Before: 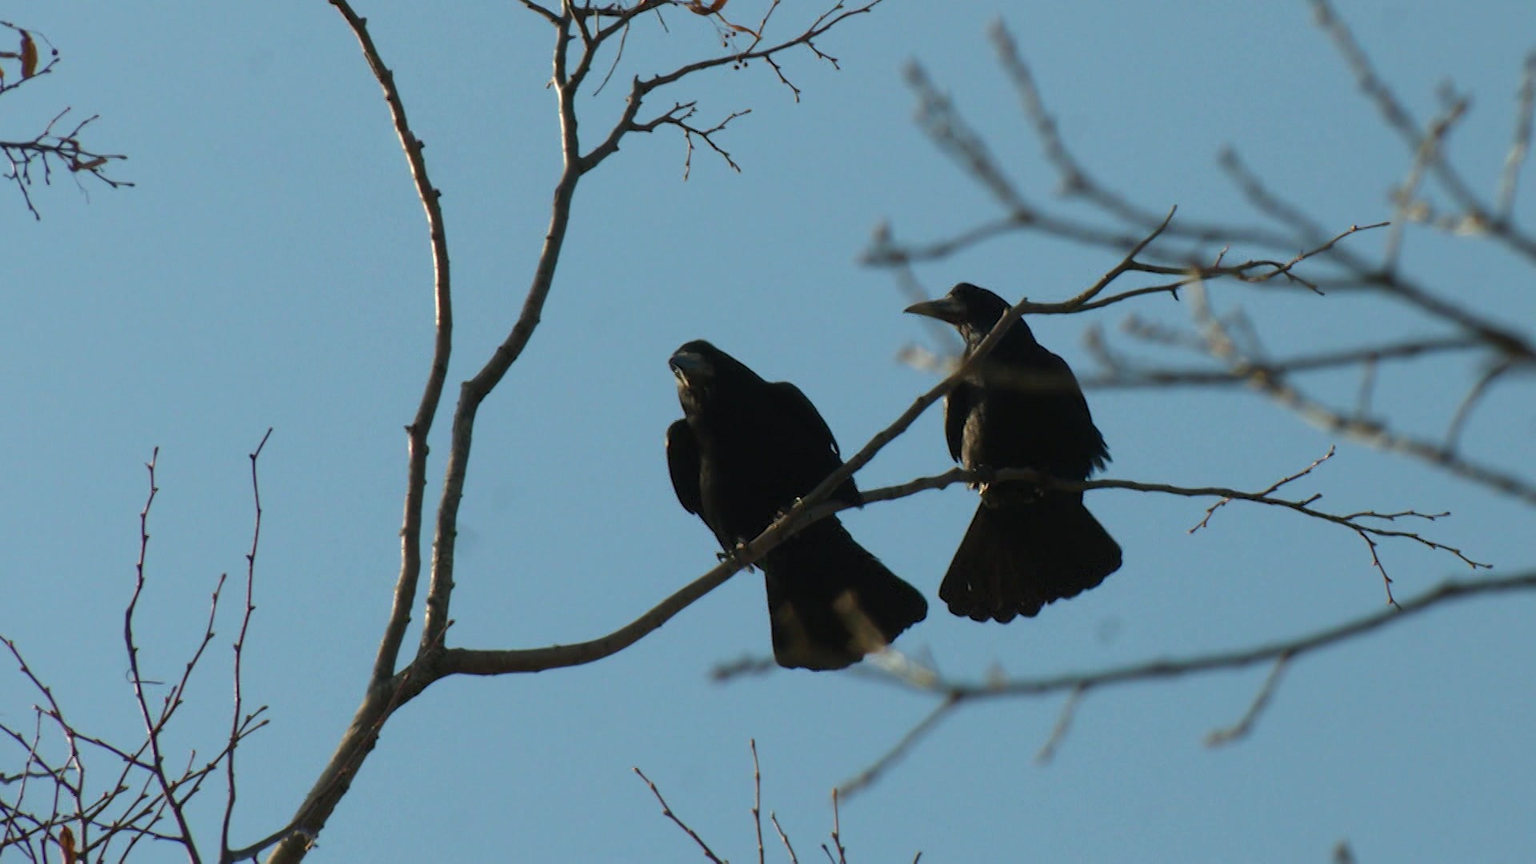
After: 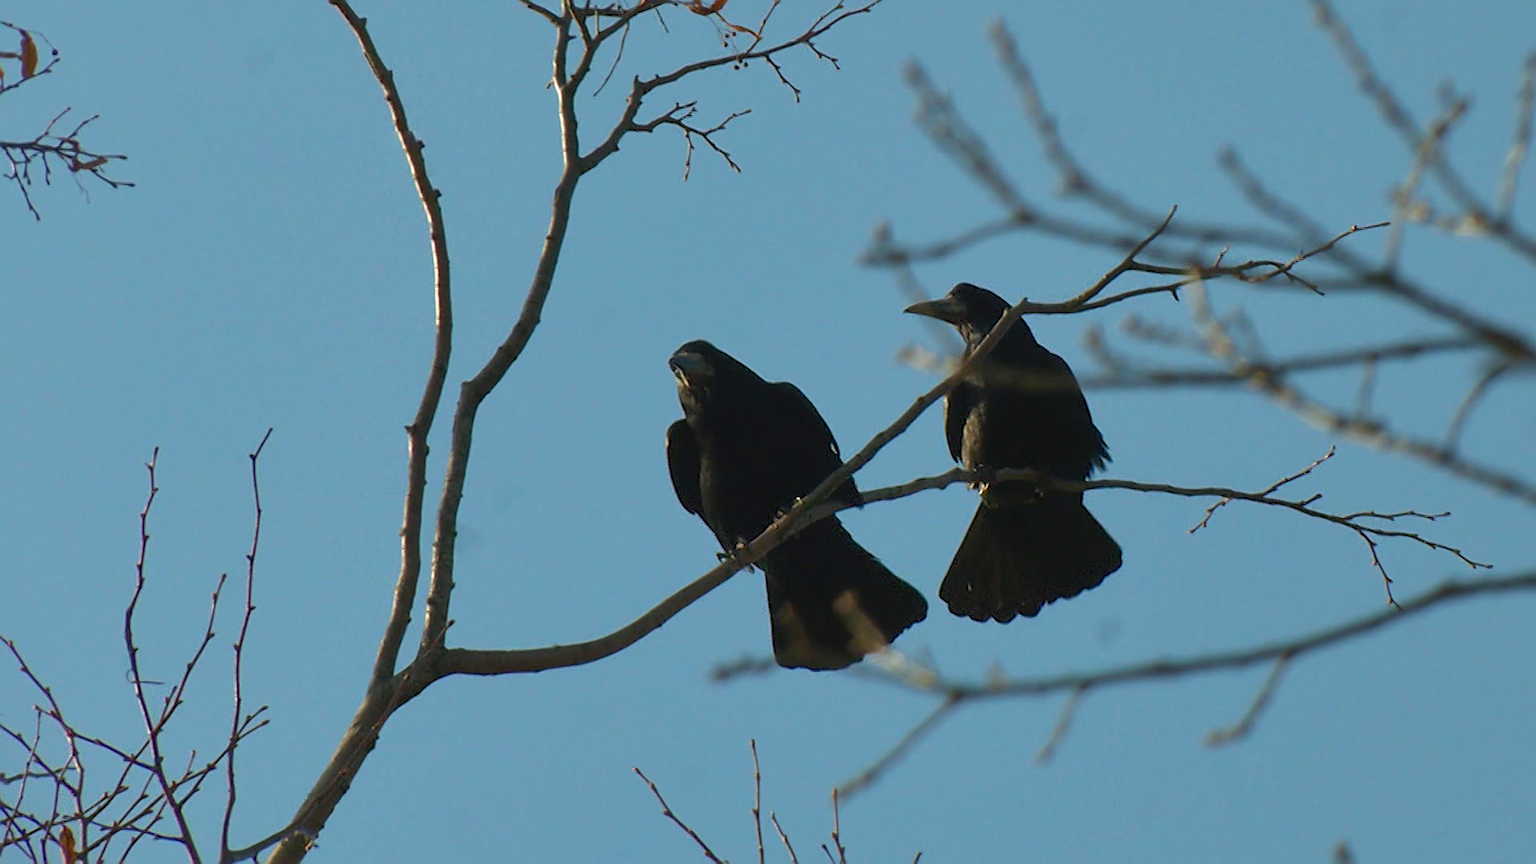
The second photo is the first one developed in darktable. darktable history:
sharpen: on, module defaults
shadows and highlights: on, module defaults
contrast brightness saturation: contrast 0.037, saturation 0.153
